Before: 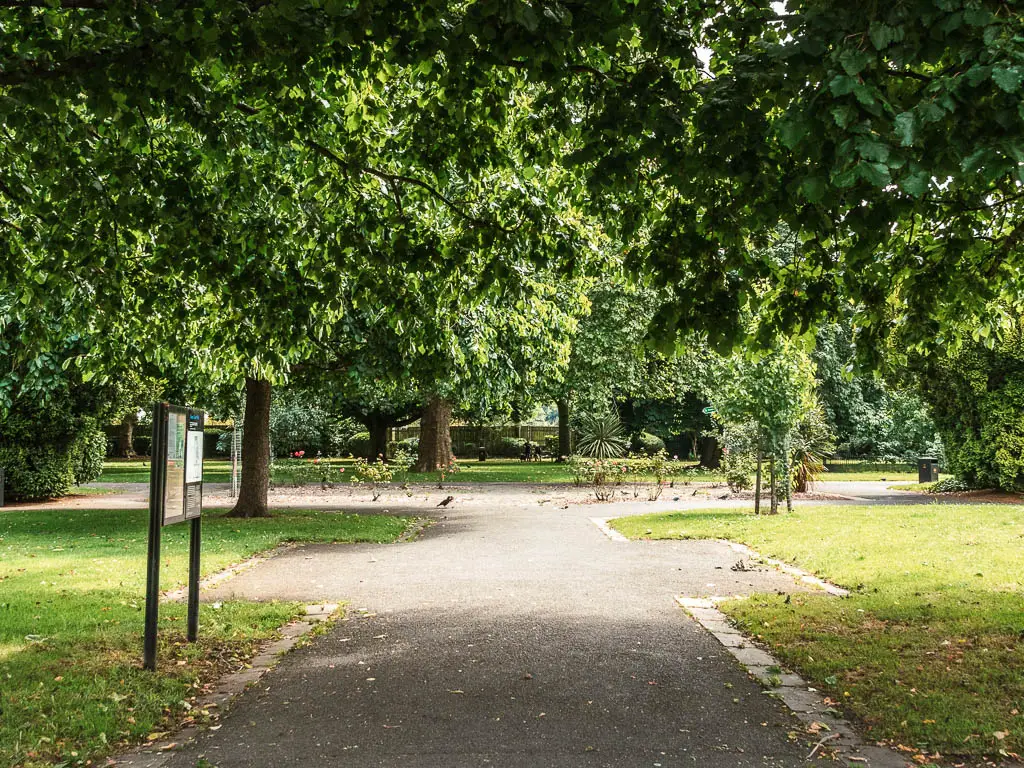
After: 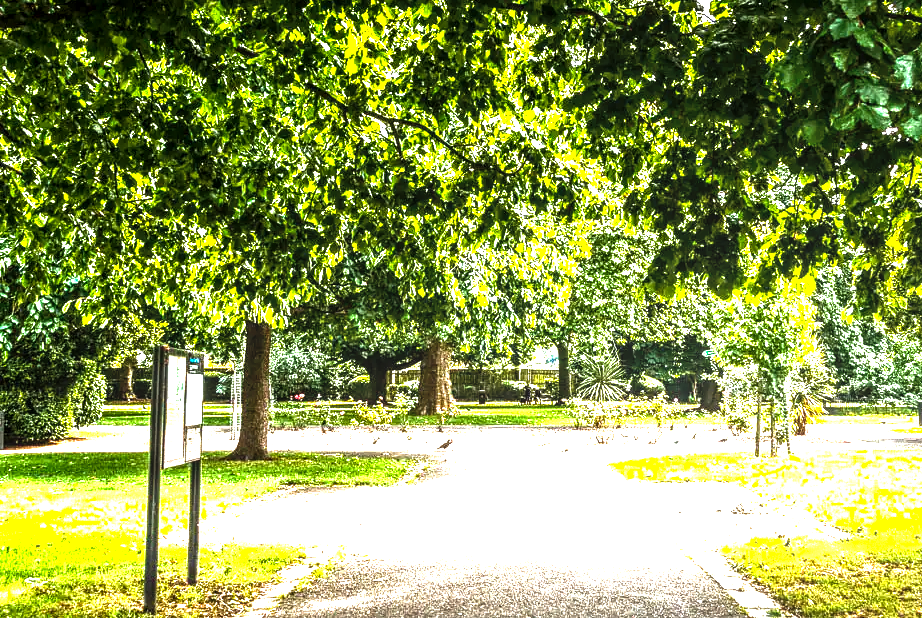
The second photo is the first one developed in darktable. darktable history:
local contrast: highlights 60%, shadows 62%, detail 160%
crop: top 7.422%, right 9.889%, bottom 12.06%
shadows and highlights: shadows -10.84, white point adjustment 1.67, highlights 10.71
exposure: exposure 0.556 EV, compensate highlight preservation false
color balance rgb: perceptual saturation grading › global saturation 20%, perceptual saturation grading › highlights -24.754%, perceptual saturation grading › shadows 25.054%, perceptual brilliance grading › highlights 74.936%, perceptual brilliance grading › shadows -30.473%, global vibrance 31.358%
